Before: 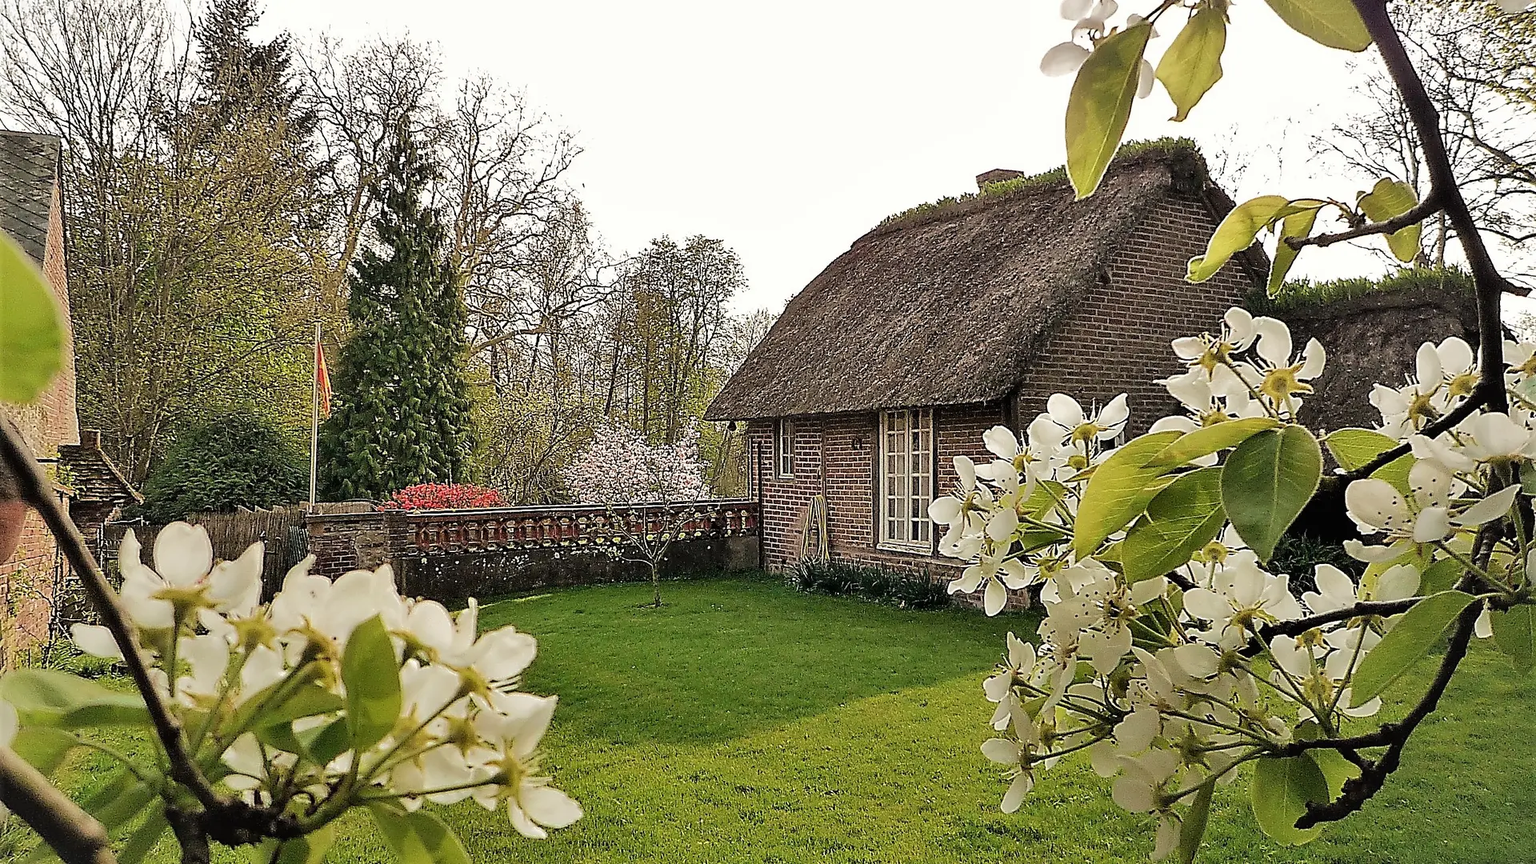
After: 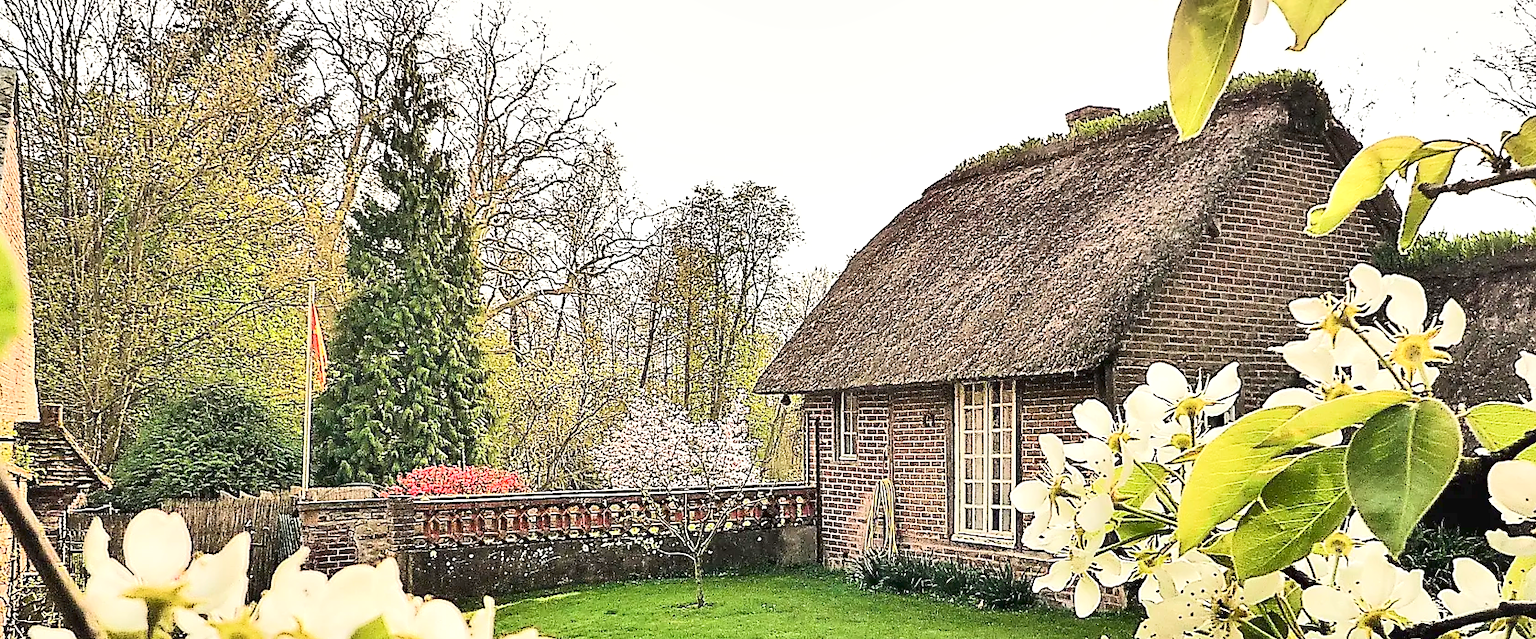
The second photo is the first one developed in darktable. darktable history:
shadows and highlights: shadows 60.83, highlights -60.13, highlights color adjustment 0.334%, soften with gaussian
crop: left 2.995%, top 8.951%, right 9.658%, bottom 26.36%
base curve: curves: ch0 [(0, 0) (0.088, 0.125) (0.176, 0.251) (0.354, 0.501) (0.613, 0.749) (1, 0.877)]
exposure: black level correction 0, exposure 1.276 EV, compensate highlight preservation false
